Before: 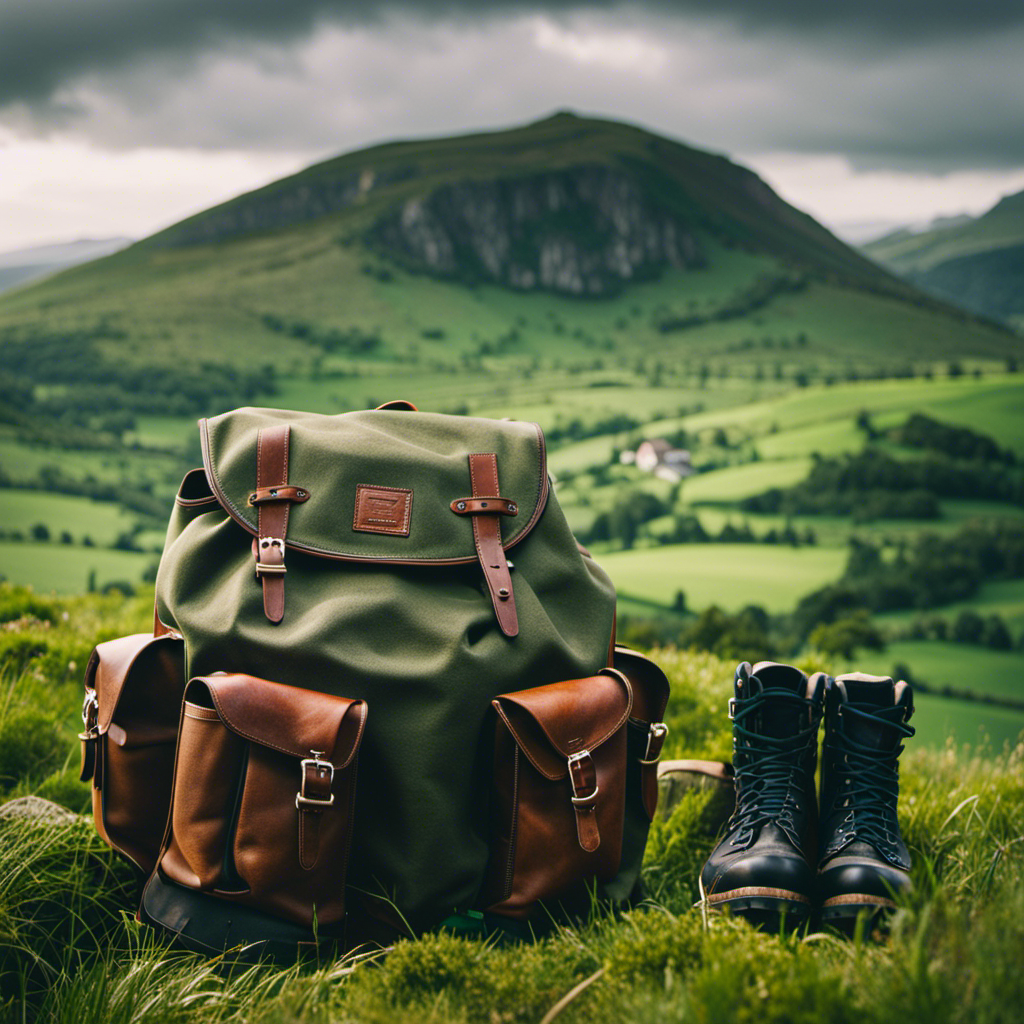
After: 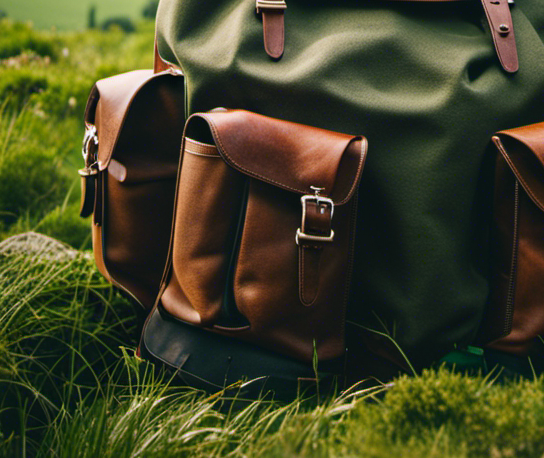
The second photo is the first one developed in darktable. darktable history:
crop and rotate: top 55.086%, right 46.818%, bottom 0.114%
